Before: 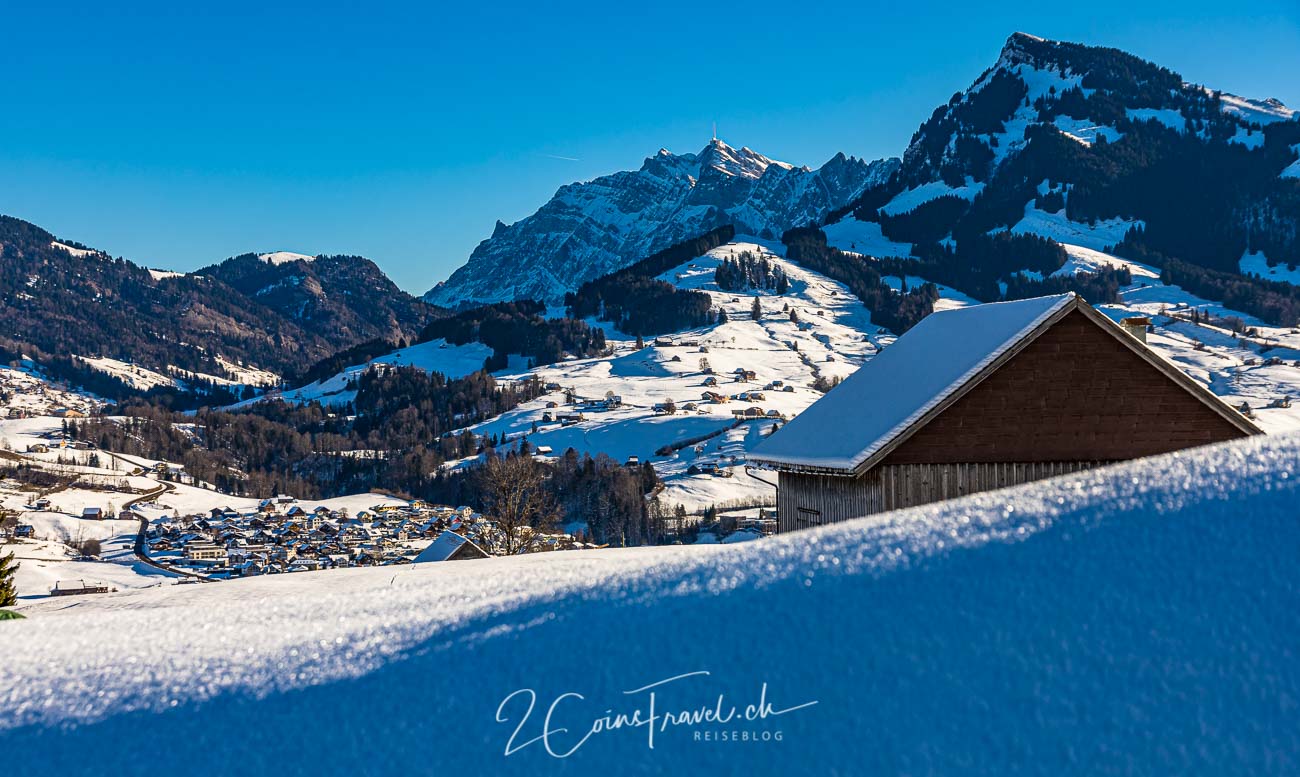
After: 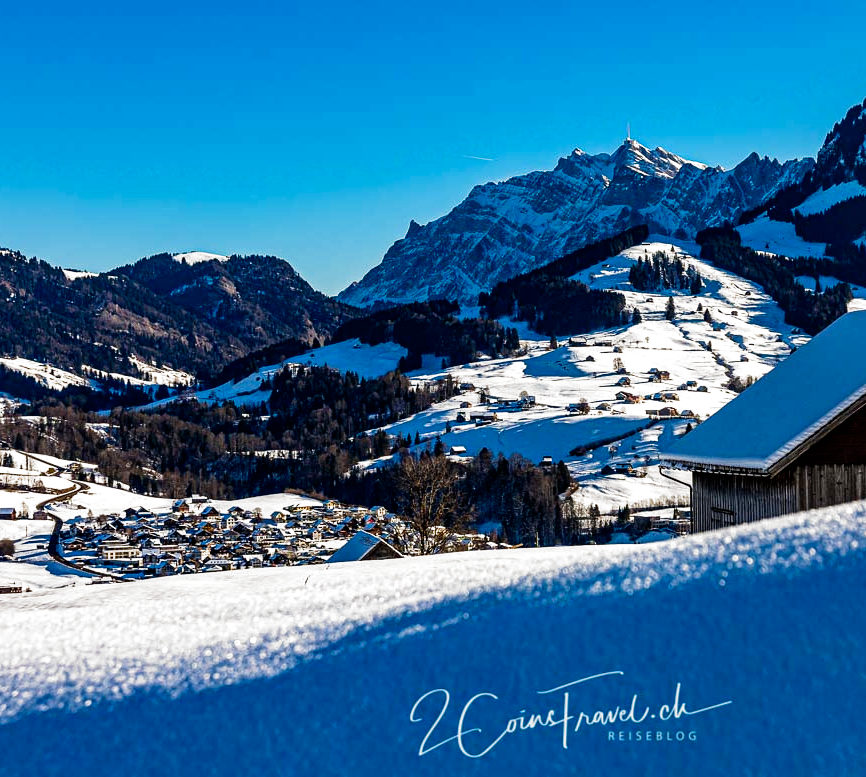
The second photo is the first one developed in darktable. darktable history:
filmic rgb: black relative exposure -8.2 EV, white relative exposure 2.2 EV, threshold 3 EV, hardness 7.11, latitude 75%, contrast 1.325, highlights saturation mix -2%, shadows ↔ highlights balance 30%, preserve chrominance no, color science v5 (2021), contrast in shadows safe, contrast in highlights safe, enable highlight reconstruction true
crop and rotate: left 6.617%, right 26.717%
